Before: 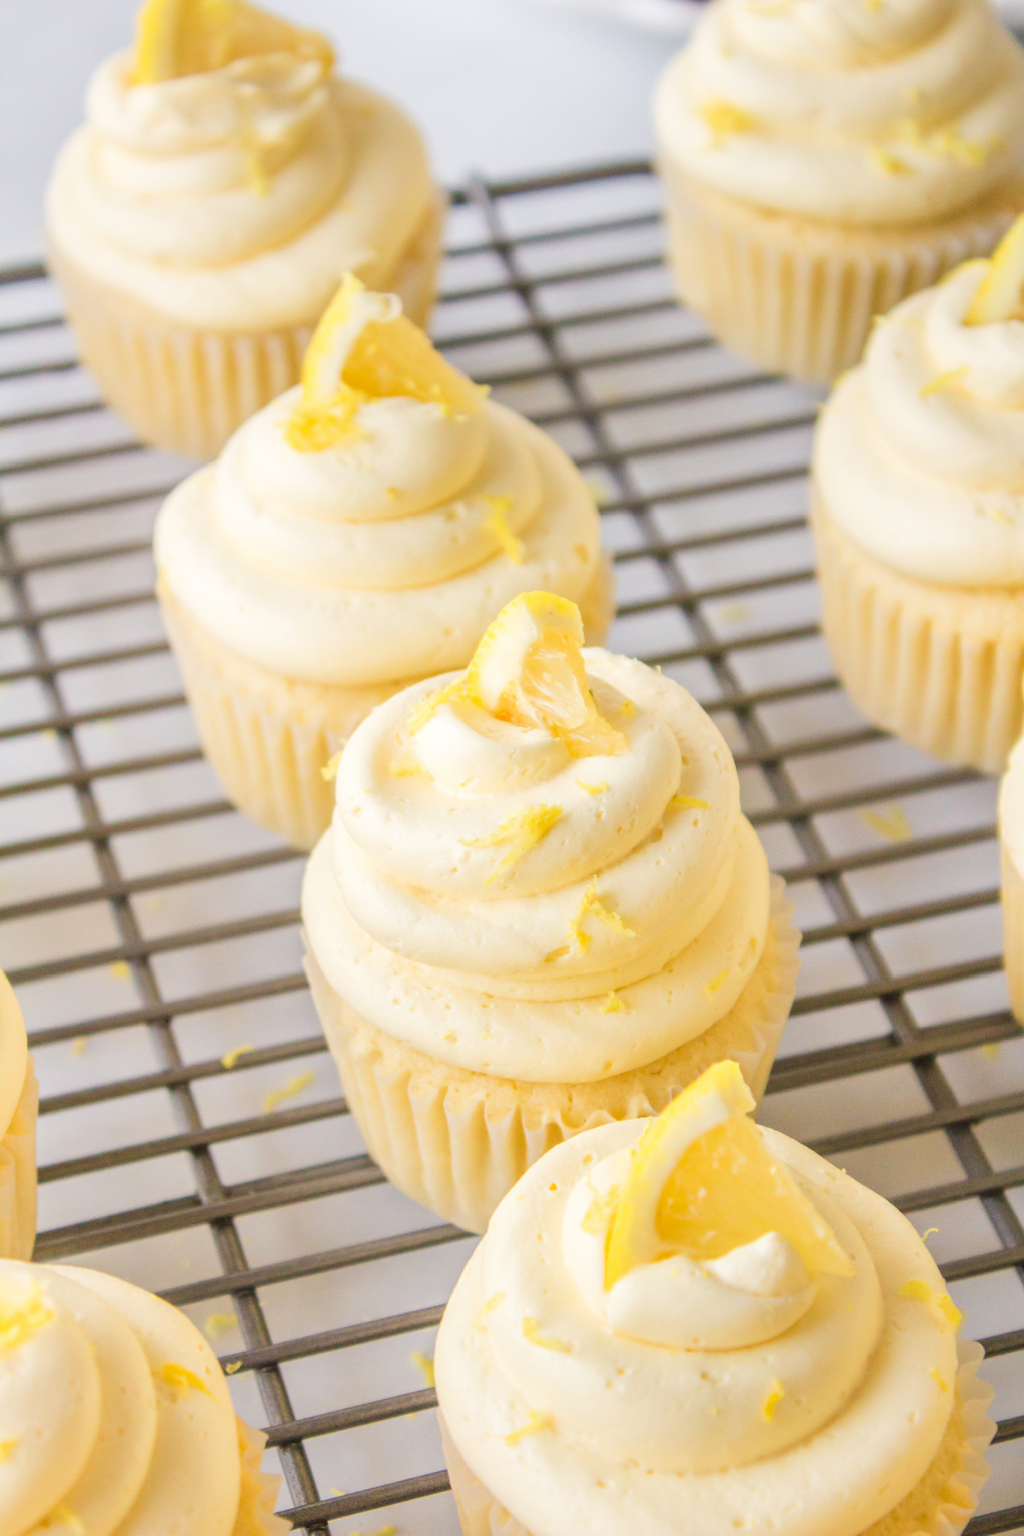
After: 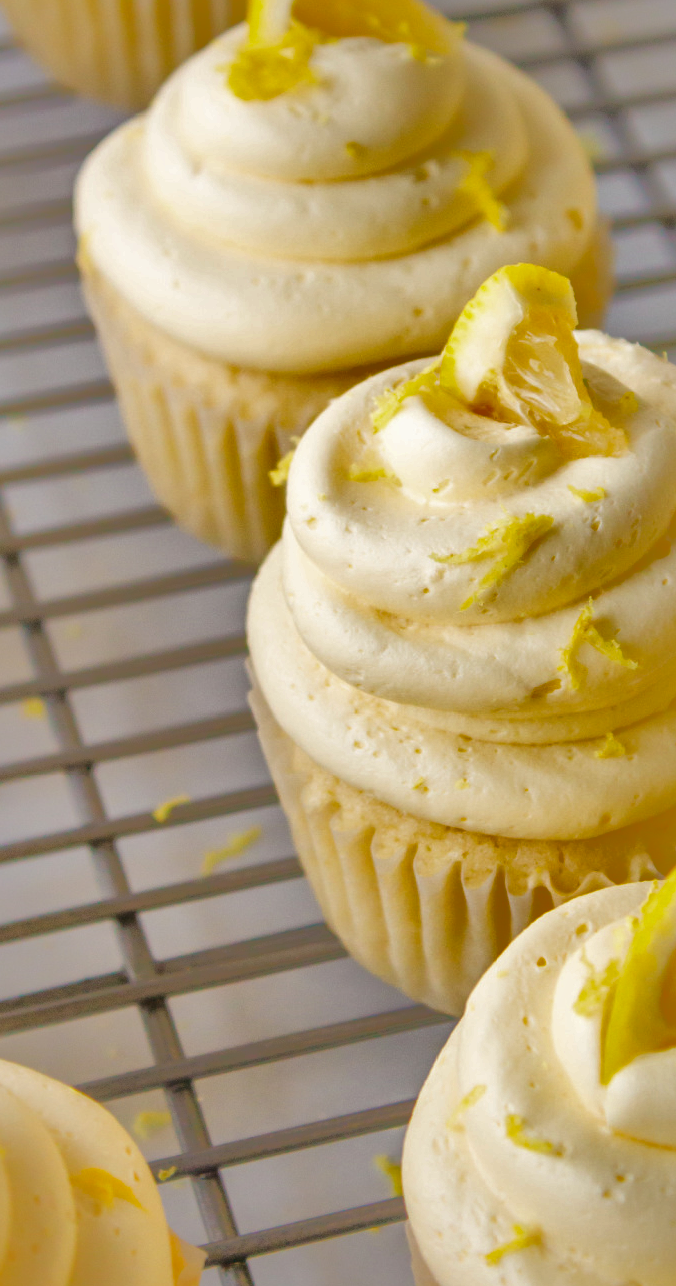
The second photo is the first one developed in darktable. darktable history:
shadows and highlights: shadows -19.91, highlights -73.15
crop: left 8.966%, top 23.852%, right 34.699%, bottom 4.703%
